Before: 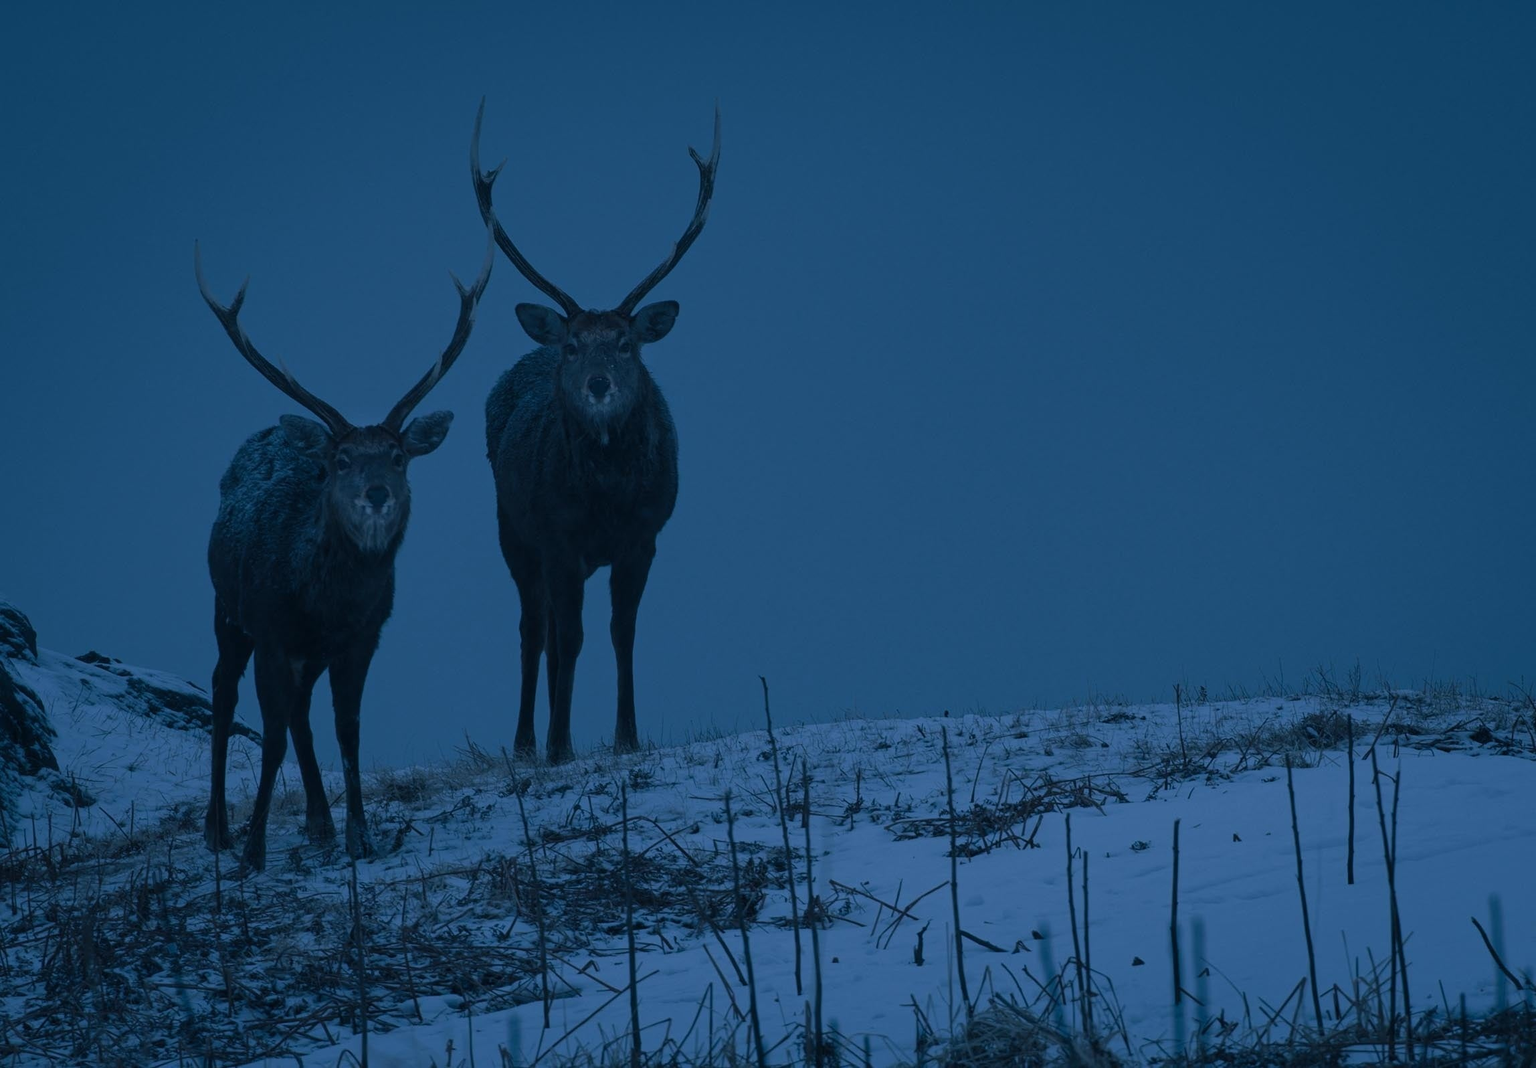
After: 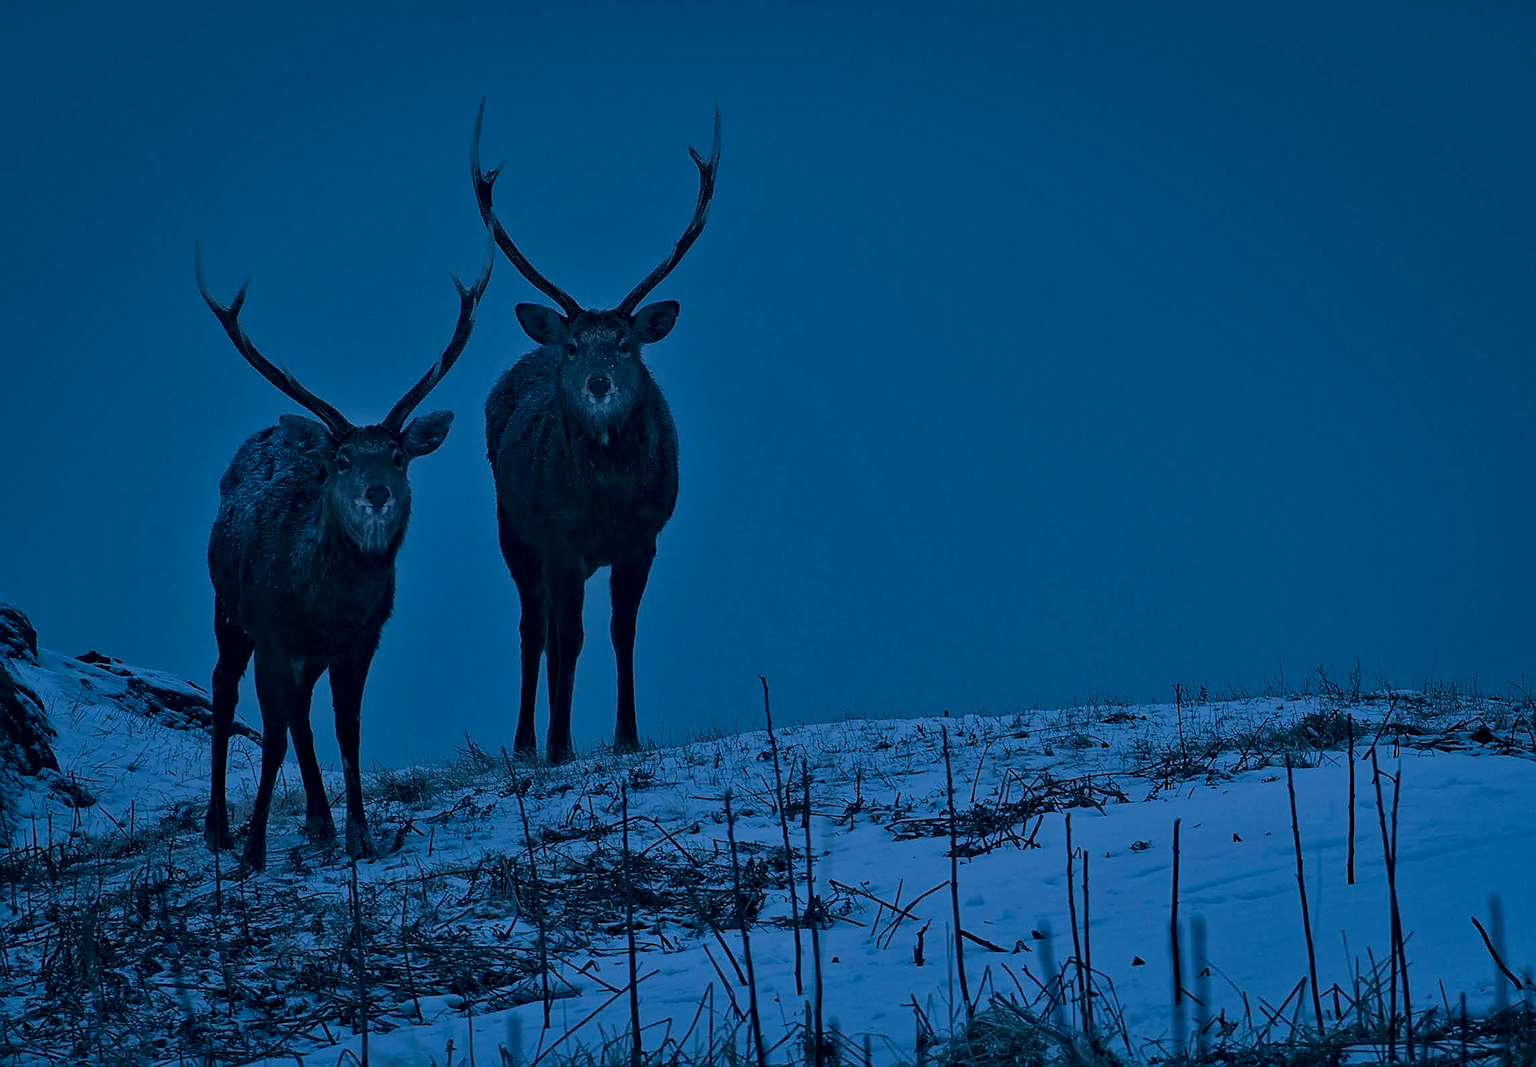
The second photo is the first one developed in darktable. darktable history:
contrast equalizer: octaves 7, y [[0.48, 0.654, 0.731, 0.706, 0.772, 0.382], [0.55 ×6], [0 ×6], [0 ×6], [0 ×6]], mix 0.166
sharpen: radius 1.37, amount 1.265, threshold 0.805
local contrast: mode bilateral grid, contrast 19, coarseness 50, detail 144%, midtone range 0.2
color balance rgb: perceptual saturation grading › global saturation 25.917%, global vibrance 20%
